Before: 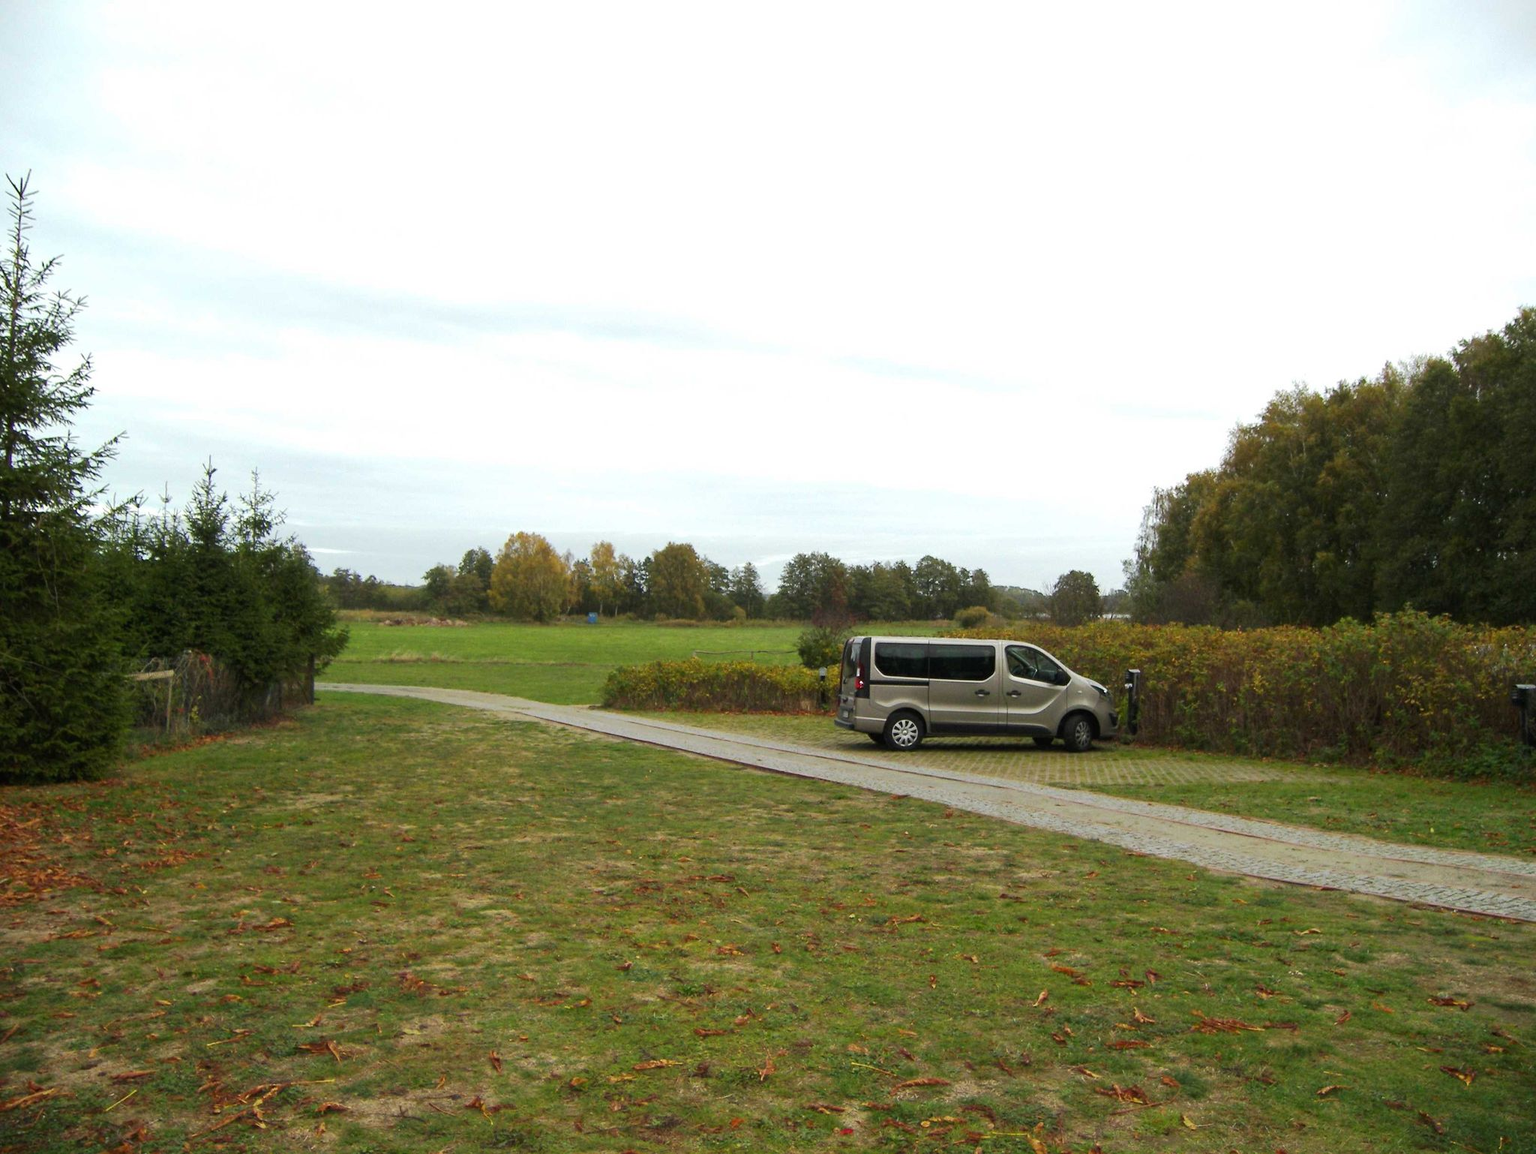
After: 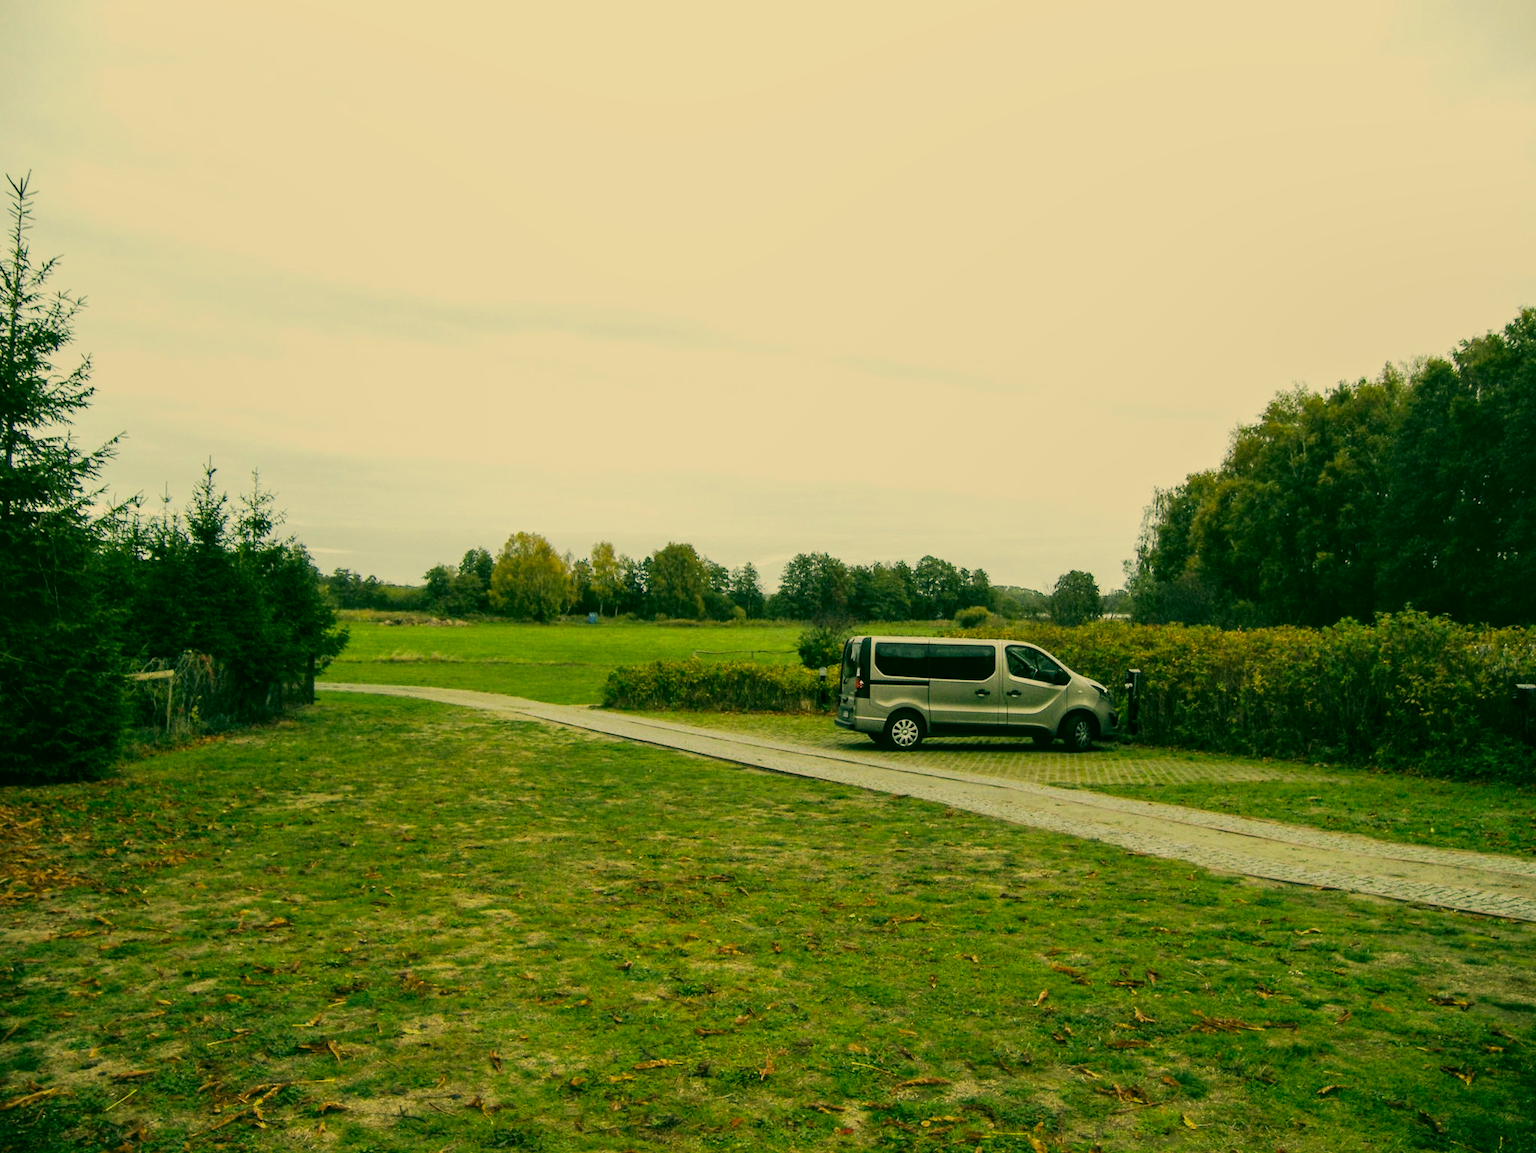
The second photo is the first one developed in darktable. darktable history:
local contrast: on, module defaults
filmic rgb: black relative exposure -7.65 EV, white relative exposure 4.56 EV, threshold 5.94 EV, hardness 3.61, contrast 1.11, iterations of high-quality reconstruction 0, enable highlight reconstruction true
color correction: highlights a* 5.67, highlights b* 33.68, shadows a* -25.85, shadows b* 3.77
